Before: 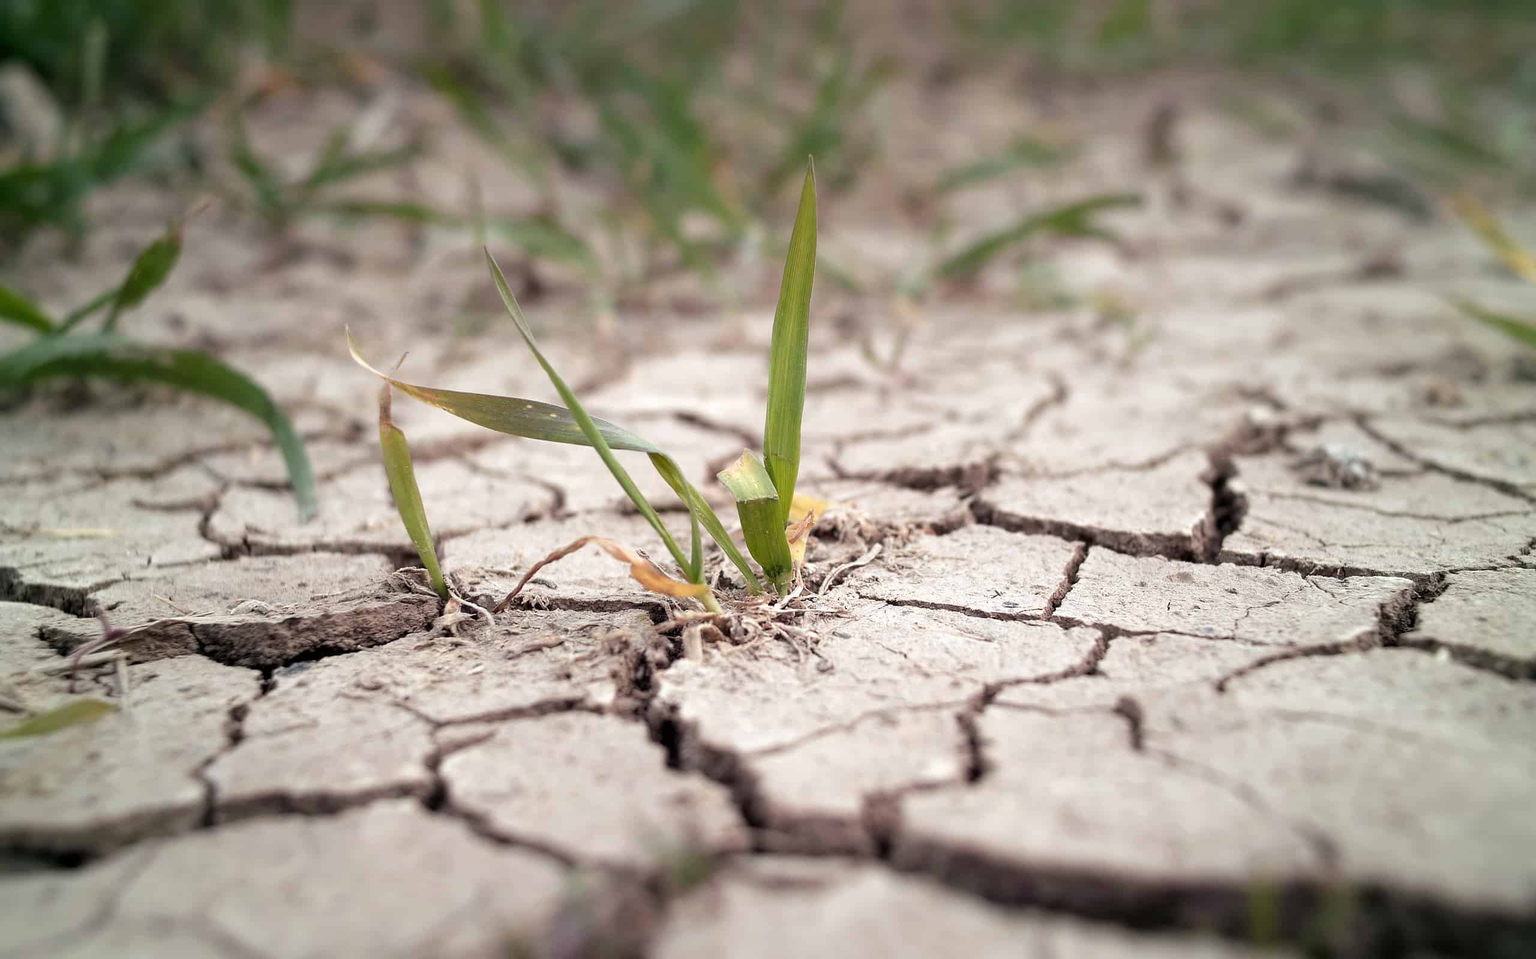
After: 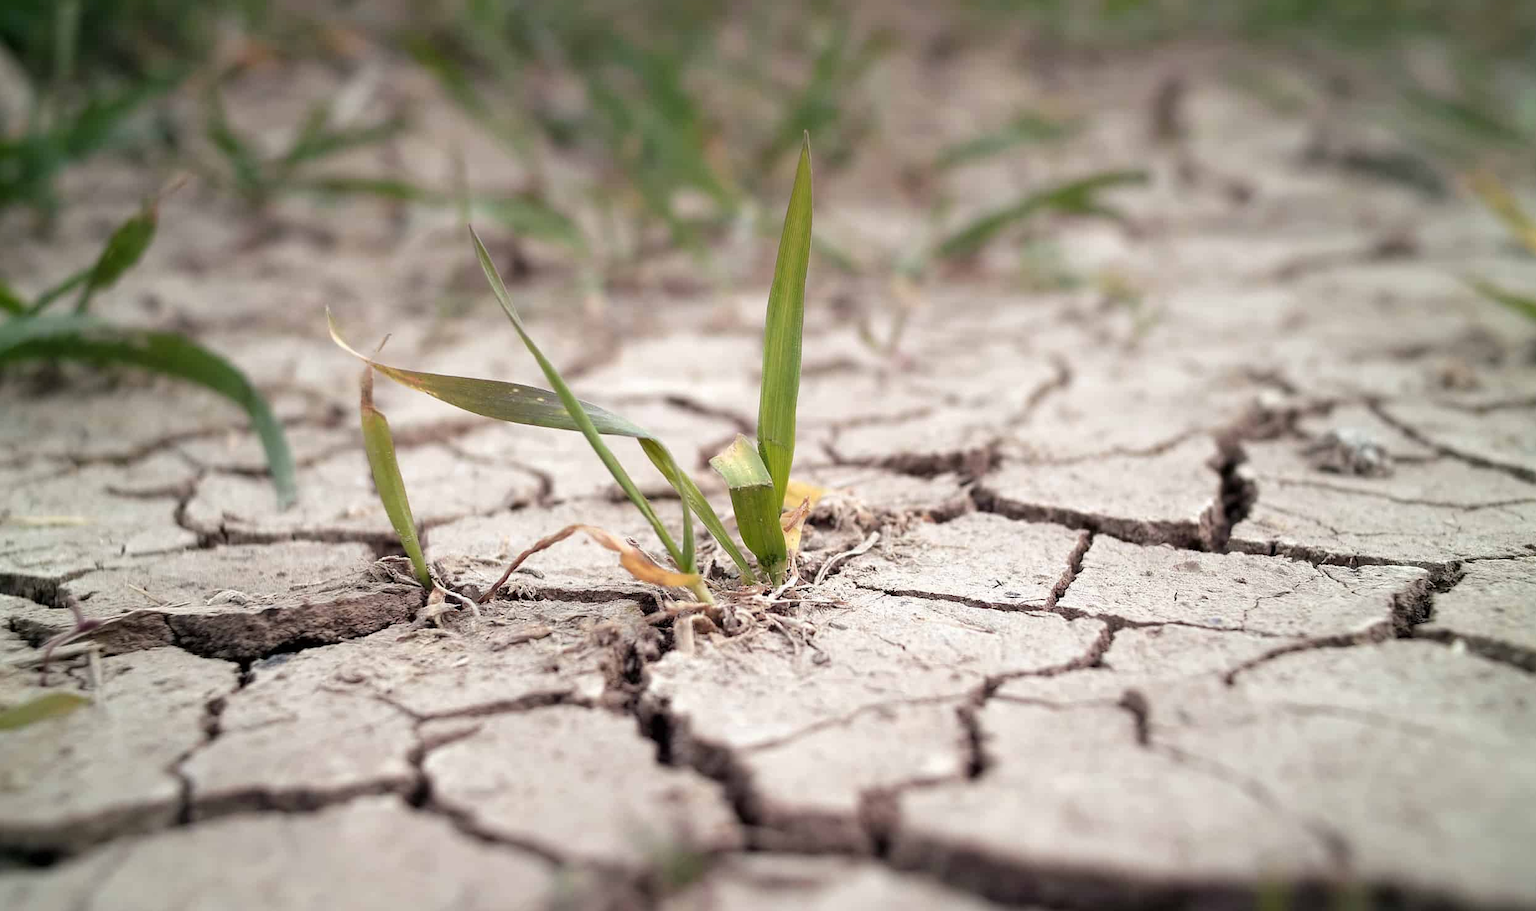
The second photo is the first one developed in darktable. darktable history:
crop: left 1.978%, top 3.03%, right 1.143%, bottom 4.894%
